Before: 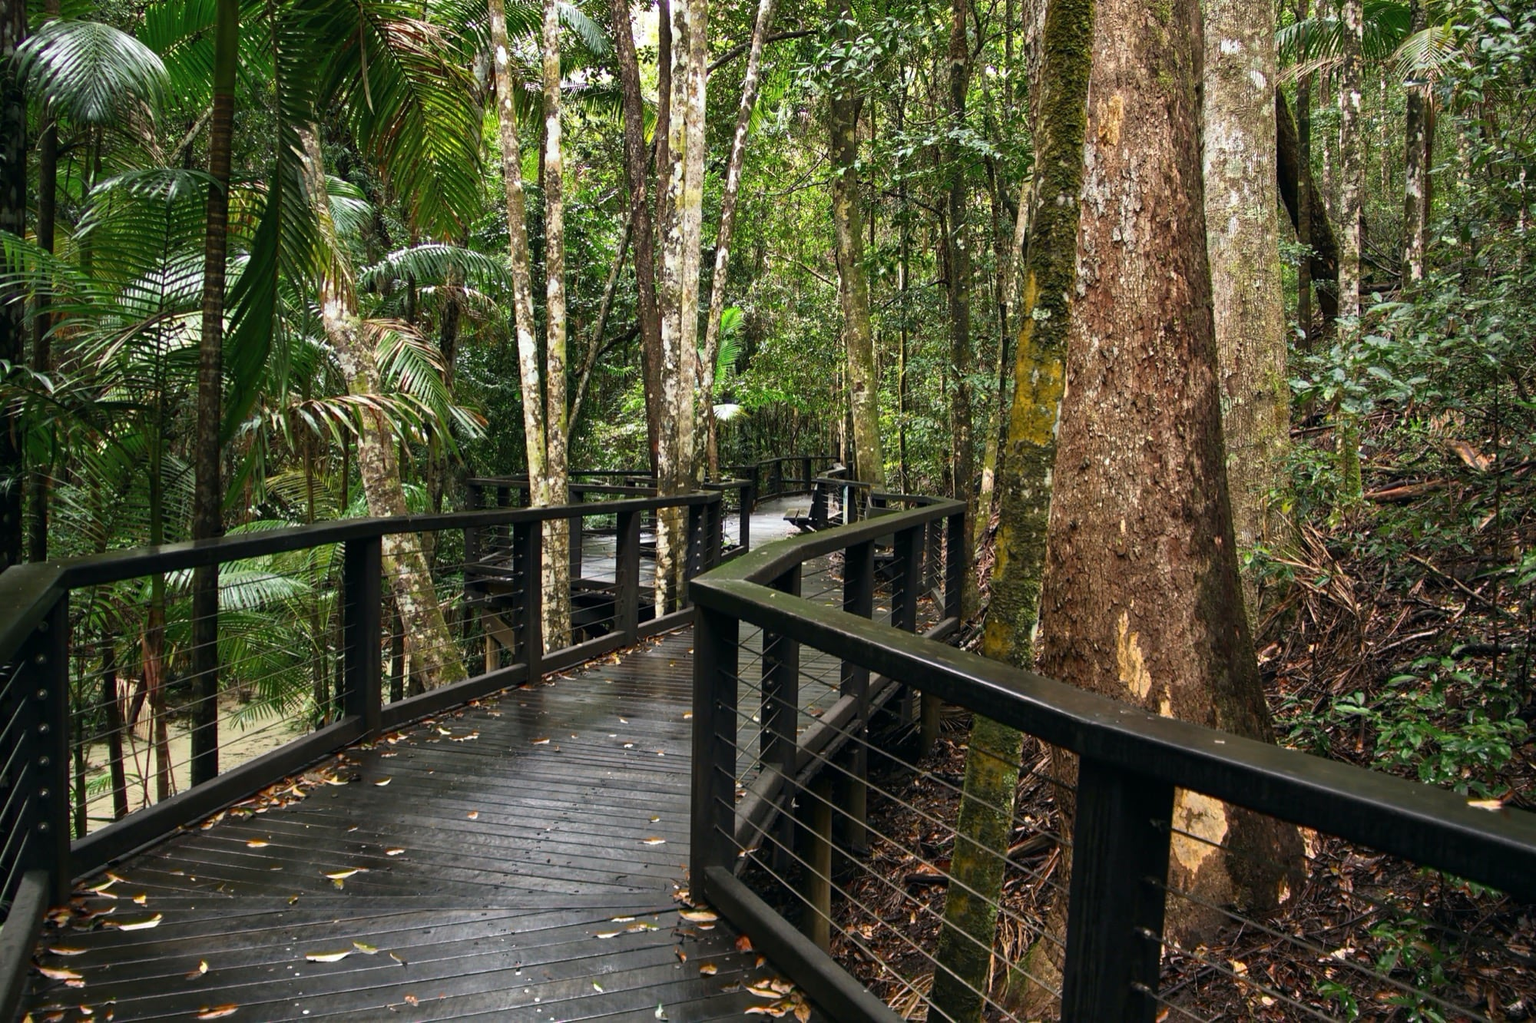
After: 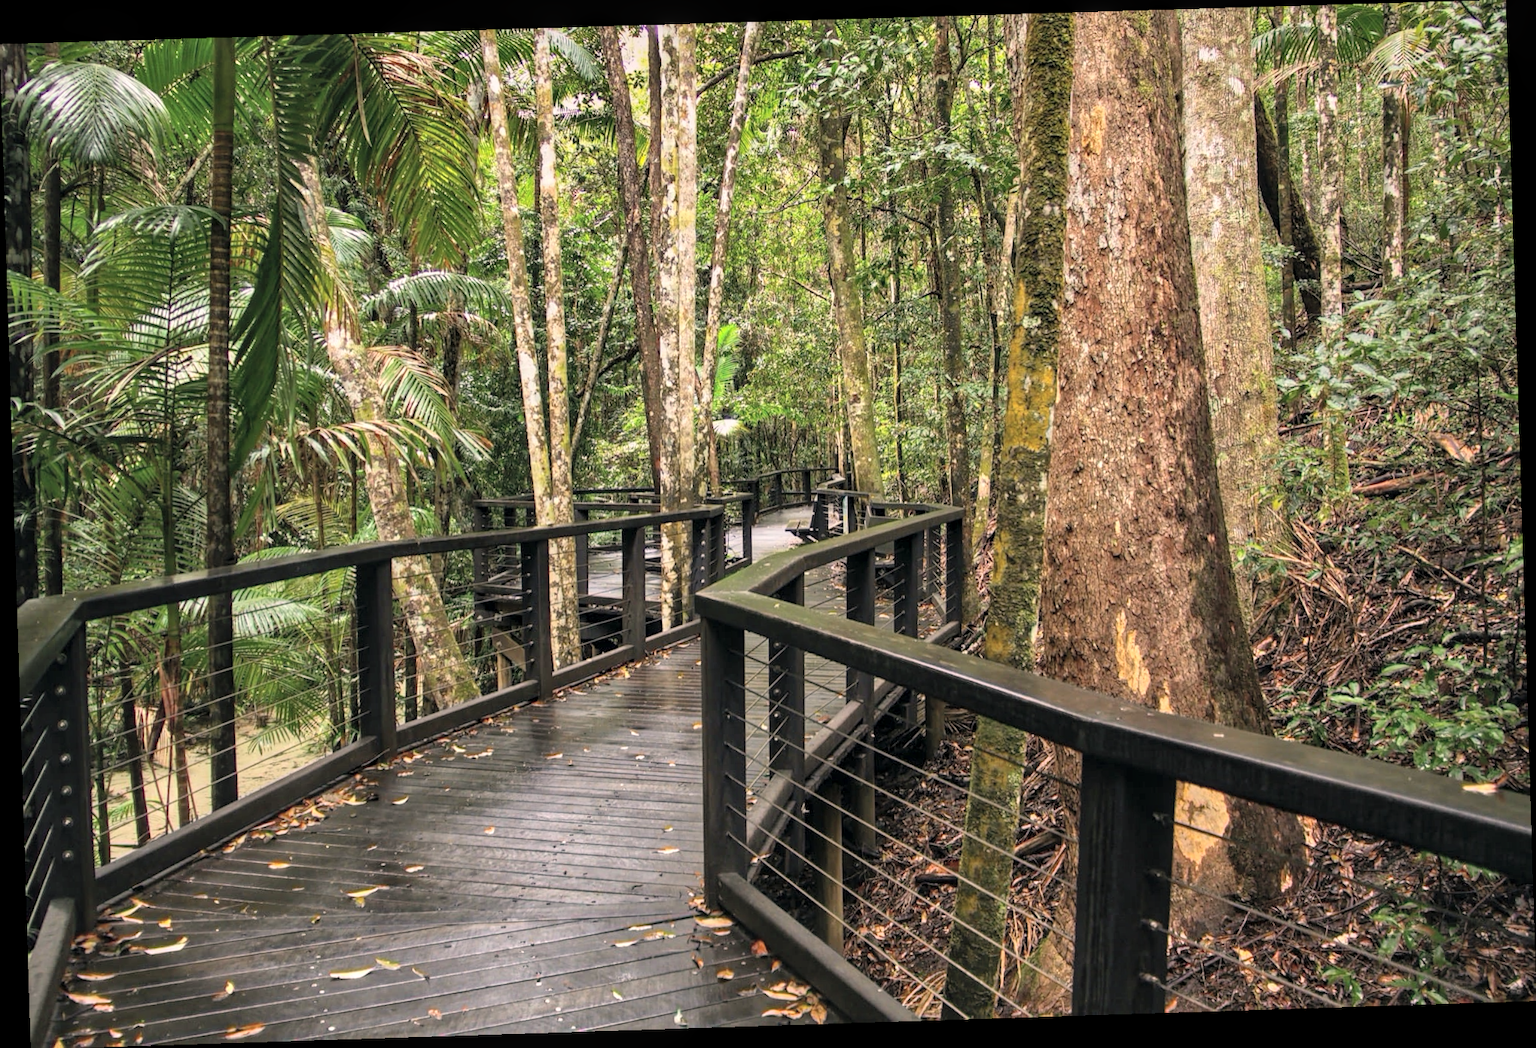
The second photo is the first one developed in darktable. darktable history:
local contrast: on, module defaults
global tonemap: drago (0.7, 100)
color correction: highlights a* 5.81, highlights b* 4.84
rotate and perspective: rotation -1.77°, lens shift (horizontal) 0.004, automatic cropping off
